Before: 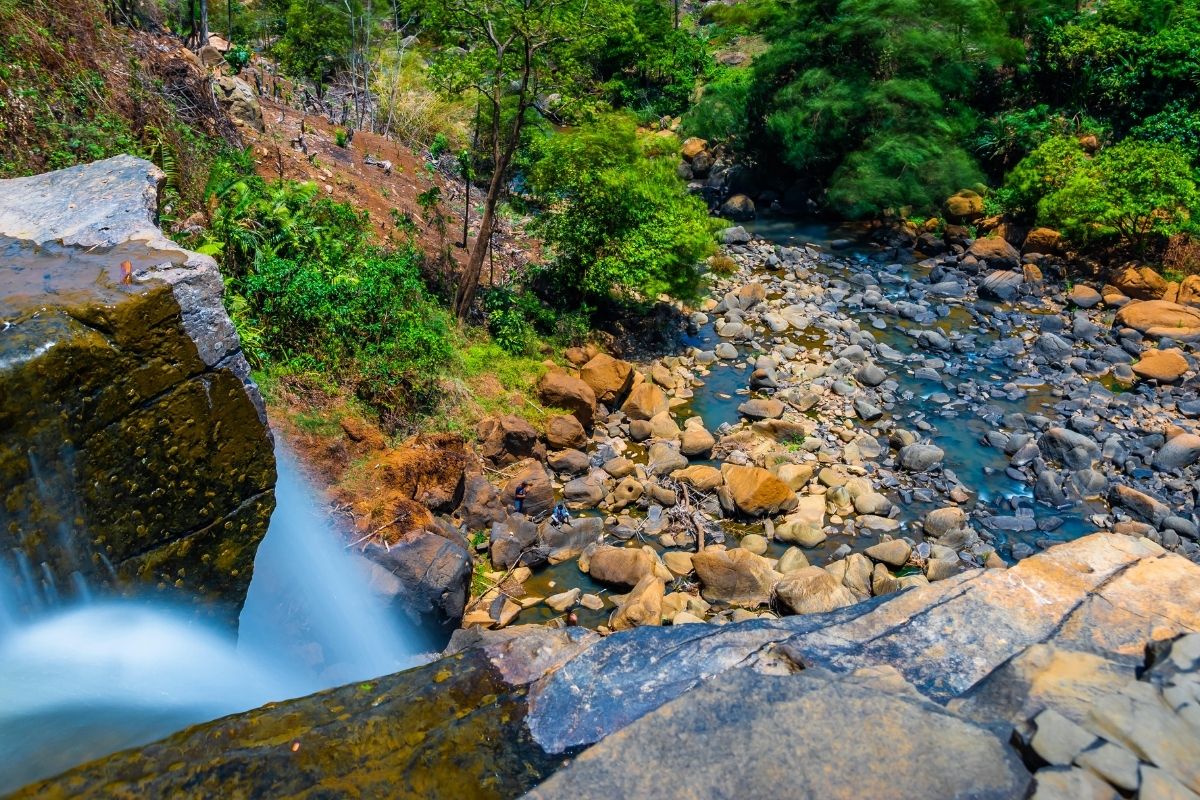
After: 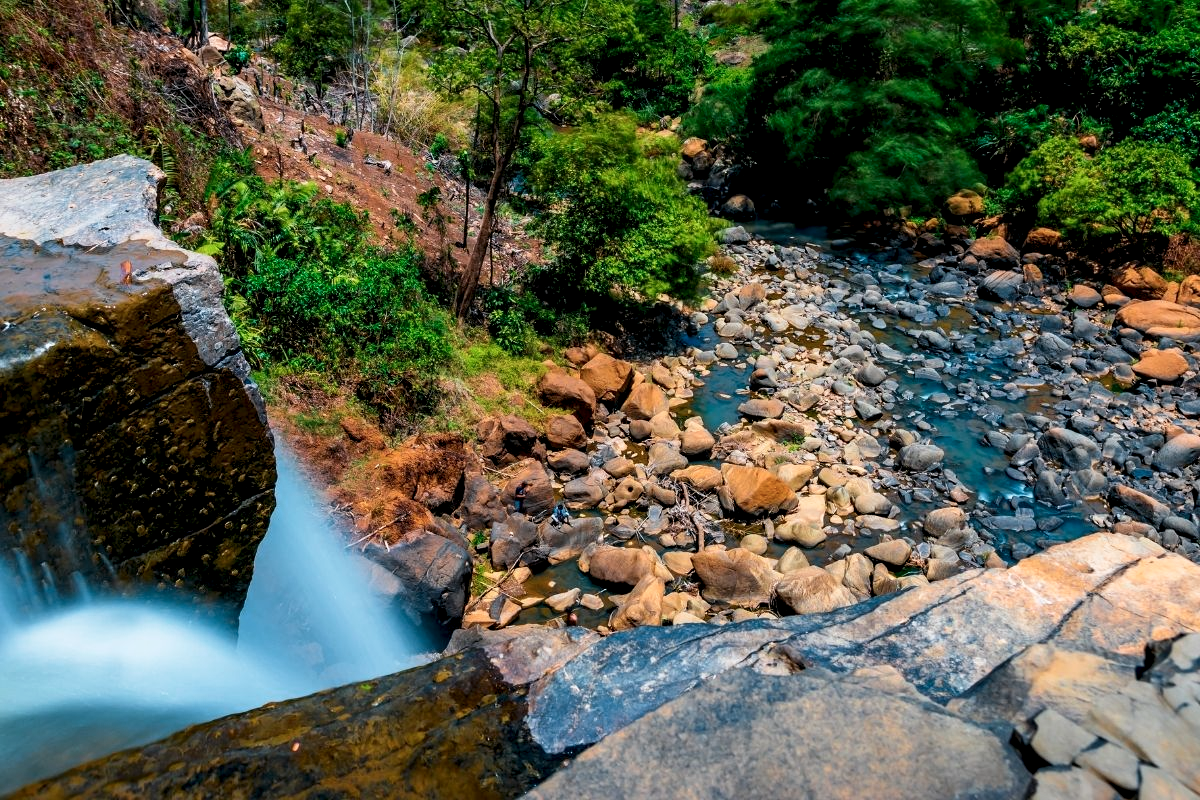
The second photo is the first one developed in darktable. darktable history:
tone curve: curves: ch0 [(0, 0) (0.003, 0.003) (0.011, 0.012) (0.025, 0.026) (0.044, 0.046) (0.069, 0.072) (0.1, 0.104) (0.136, 0.141) (0.177, 0.185) (0.224, 0.234) (0.277, 0.289) (0.335, 0.349) (0.399, 0.415) (0.468, 0.488) (0.543, 0.566) (0.623, 0.649) (0.709, 0.739) (0.801, 0.834) (0.898, 0.923) (1, 1)], preserve colors none
color look up table: target L [74.04, 65.57, 46.91, 31.69, 100, 65.59, 63.25, 57.78, 50.06, 40.54, 27.7, 53.89, 53.17, 37.24, 23.15, 24.62, 85.73, 76.38, 65.23, 64.86, 49.13, 45.72, 45.91, 24.3, 0 ×25], target a [1.295, -16.9, -36.88, -11.83, -0.001, 14.25, 15.91, 30.76, 42.65, 46.88, 13.01, 1.498, 38.94, -1.144, 17.13, 5.522, -1.247, -2.192, -27.78, -2.635, -22.21, -2.579, -8.873, -2.837, 0 ×25], target b [55.6, 41.76, 23.6, 14.83, 0.007, 50.48, 9.088, 42.26, 14.27, 25.26, 10.8, -21.17, -10.05, -38.65, -16.24, -42.73, -1.616, -2.323, -8.057, -3.291, -25.14, -2.752, -22.77, -2.785, 0 ×25], num patches 24
